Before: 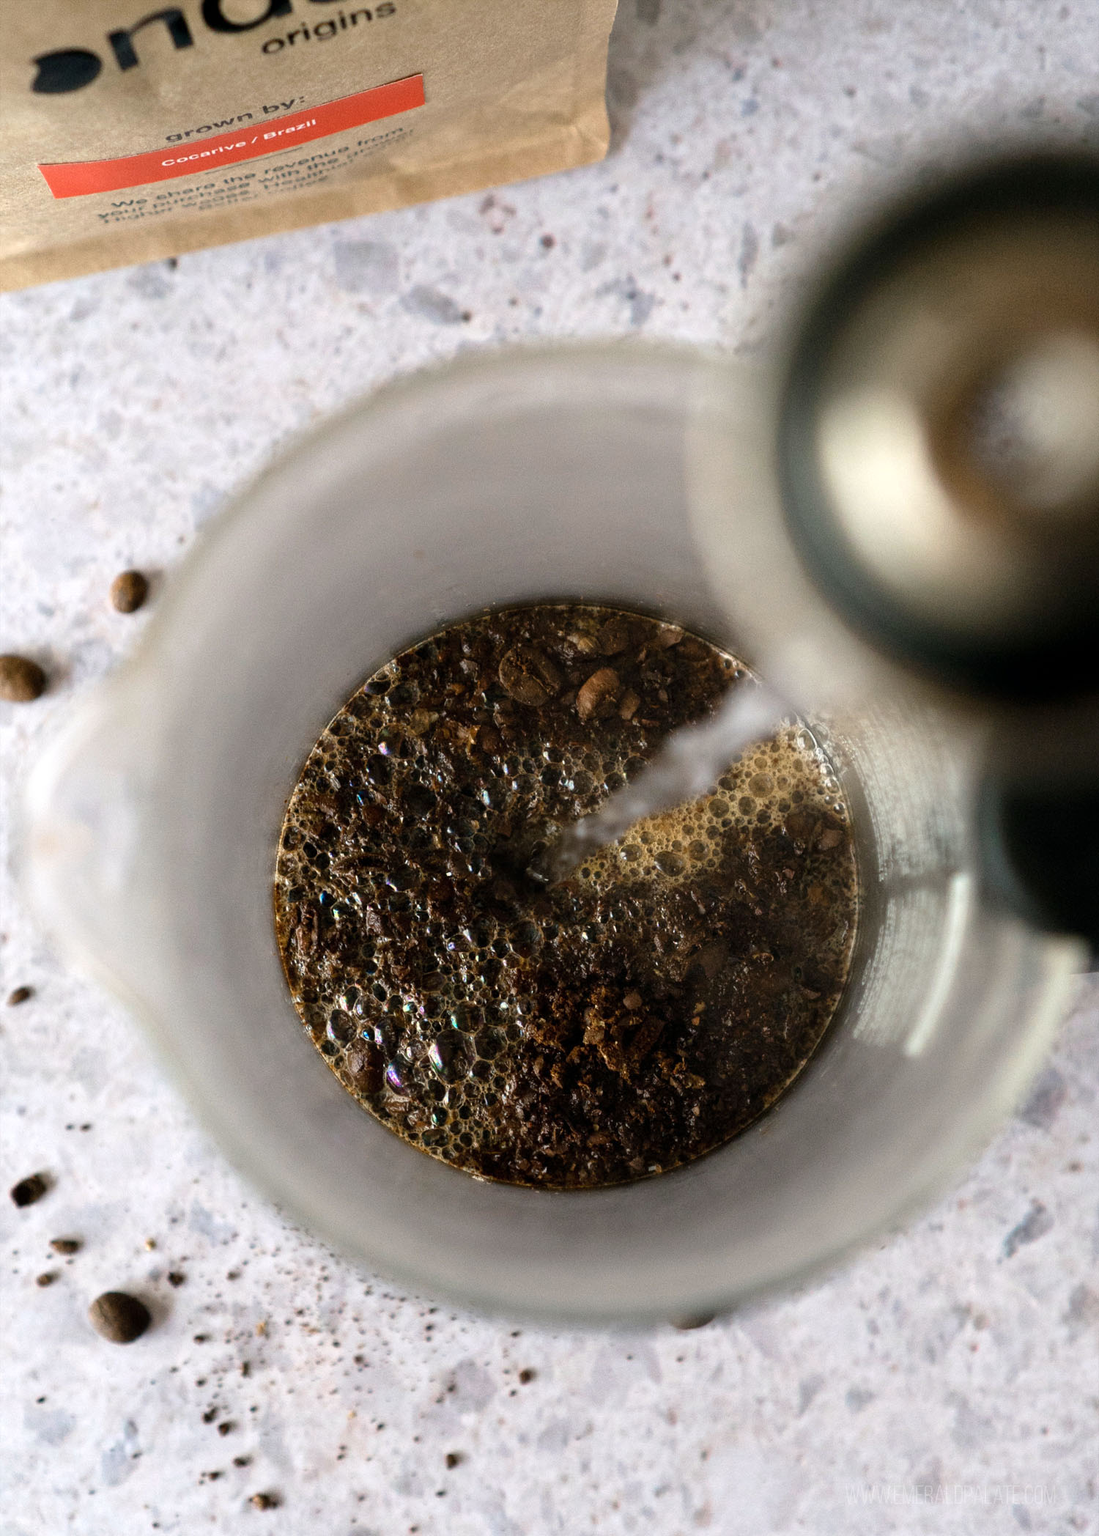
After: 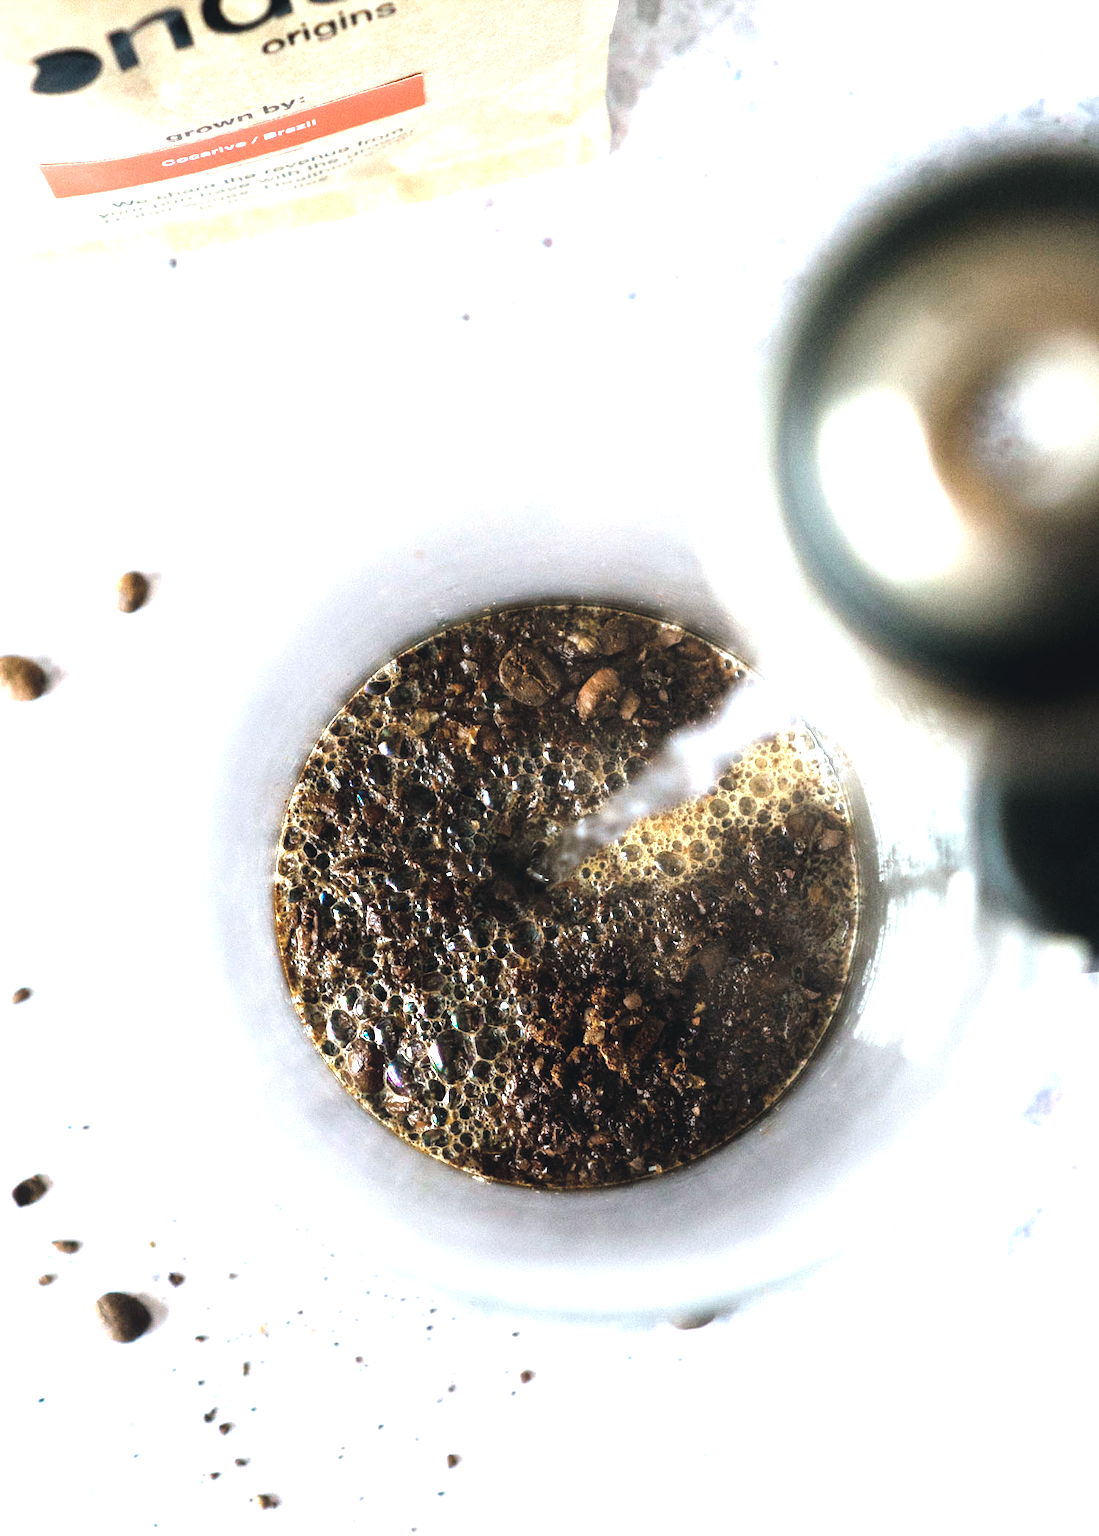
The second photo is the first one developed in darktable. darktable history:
tone equalizer: -8 EV -0.718 EV, -7 EV -0.726 EV, -6 EV -0.567 EV, -5 EV -0.398 EV, -3 EV 0.385 EV, -2 EV 0.6 EV, -1 EV 0.698 EV, +0 EV 0.777 EV
exposure: black level correction -0.005, exposure 1.006 EV, compensate exposure bias true, compensate highlight preservation false
color calibration: gray › normalize channels true, illuminant custom, x 0.368, y 0.373, temperature 4346.63 K, gamut compression 0.014
